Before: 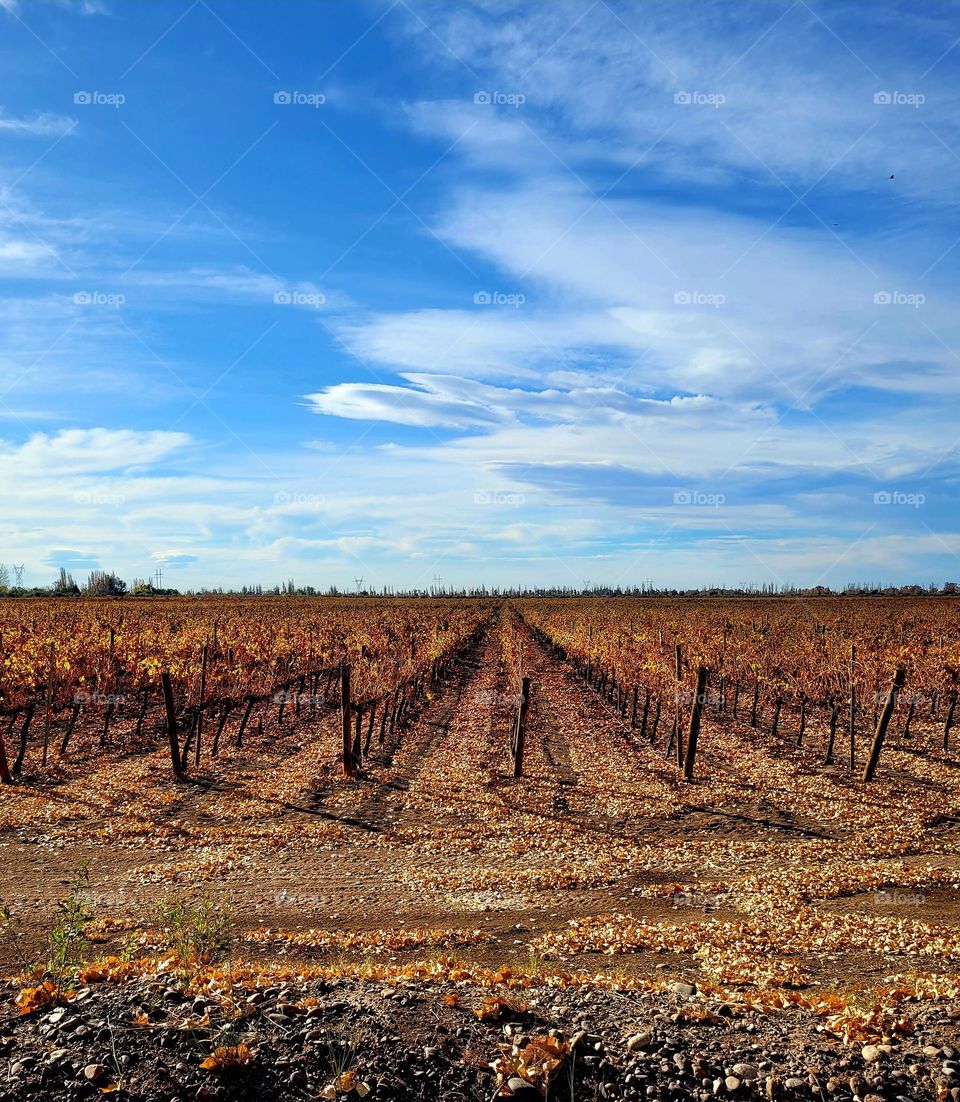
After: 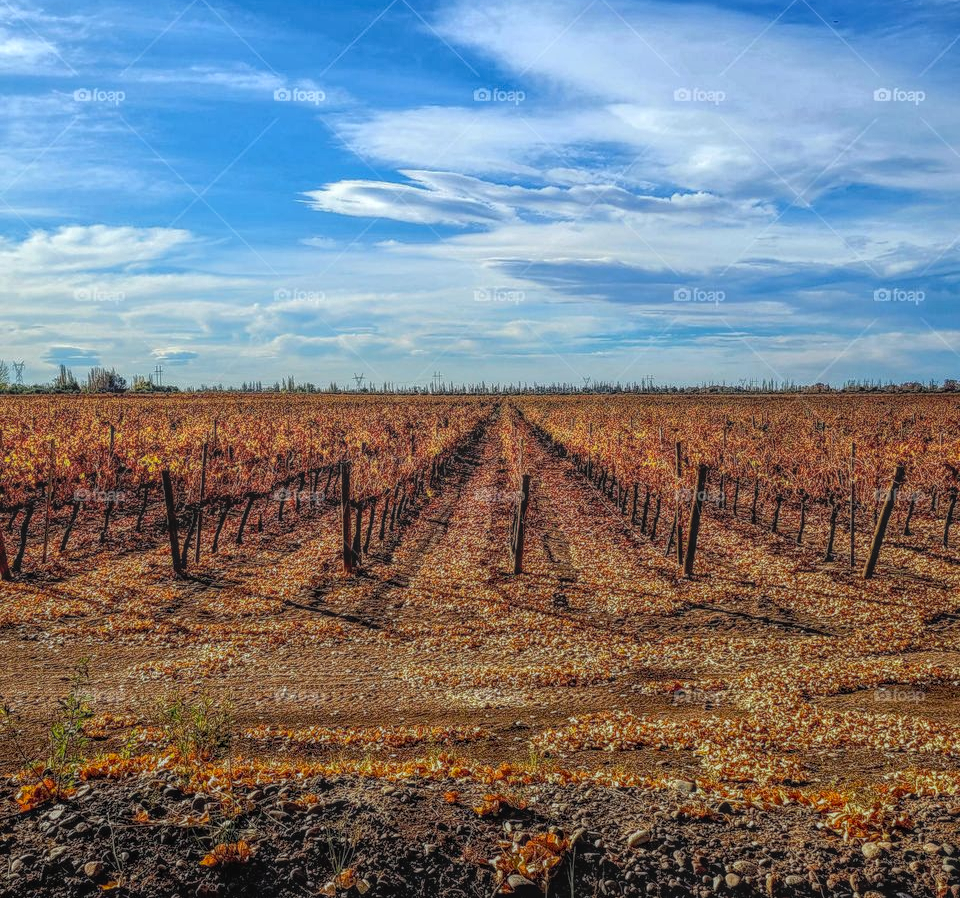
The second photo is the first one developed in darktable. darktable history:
local contrast: highlights 20%, shadows 25%, detail 199%, midtone range 0.2
crop and rotate: top 18.451%
